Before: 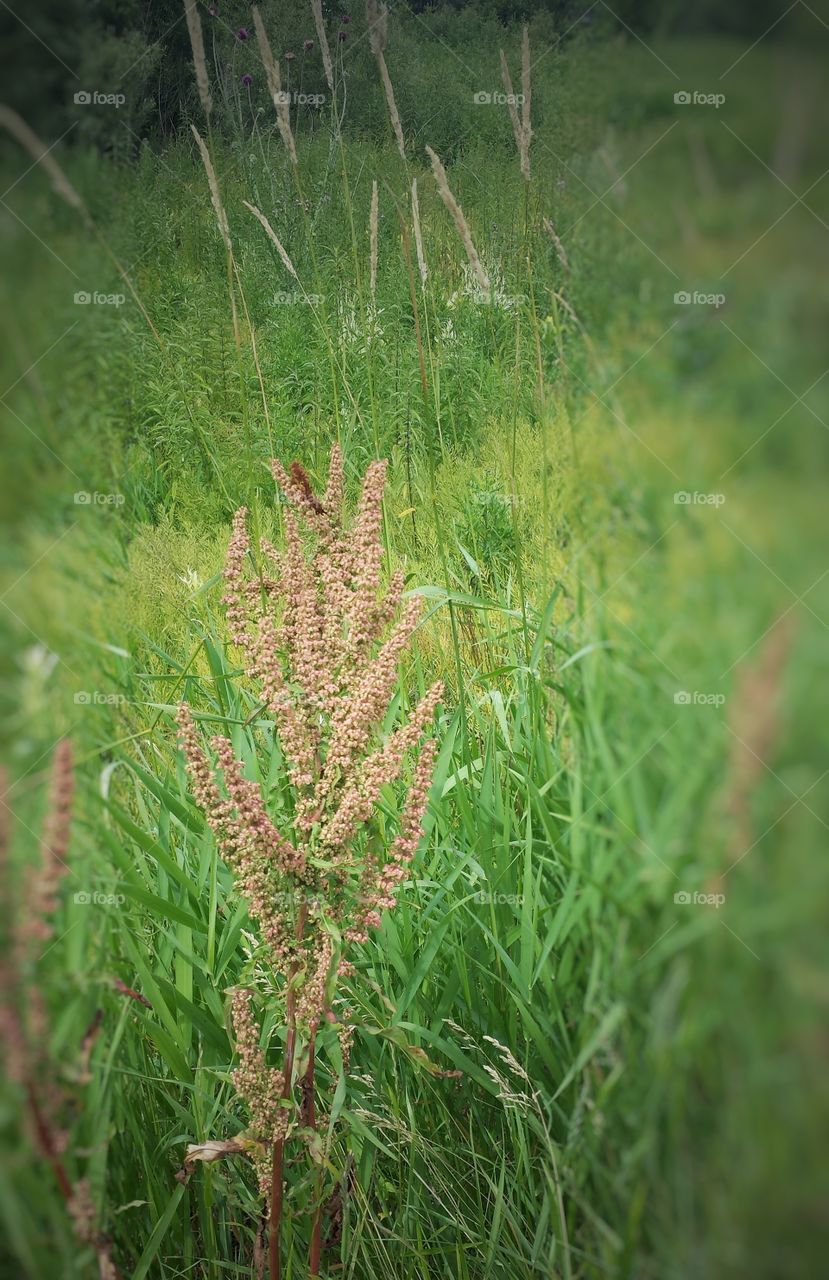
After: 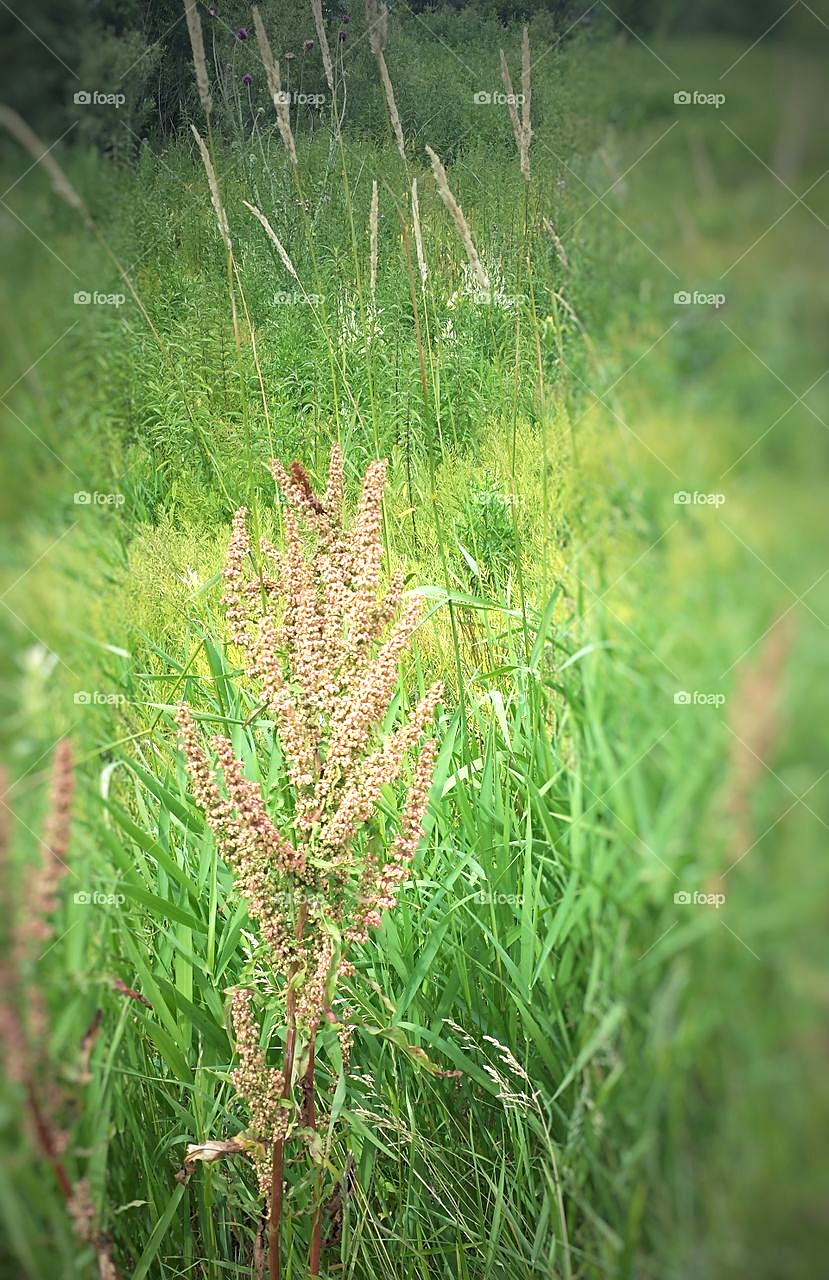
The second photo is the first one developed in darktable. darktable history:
exposure: black level correction 0, exposure 0.702 EV, compensate highlight preservation false
sharpen: on, module defaults
